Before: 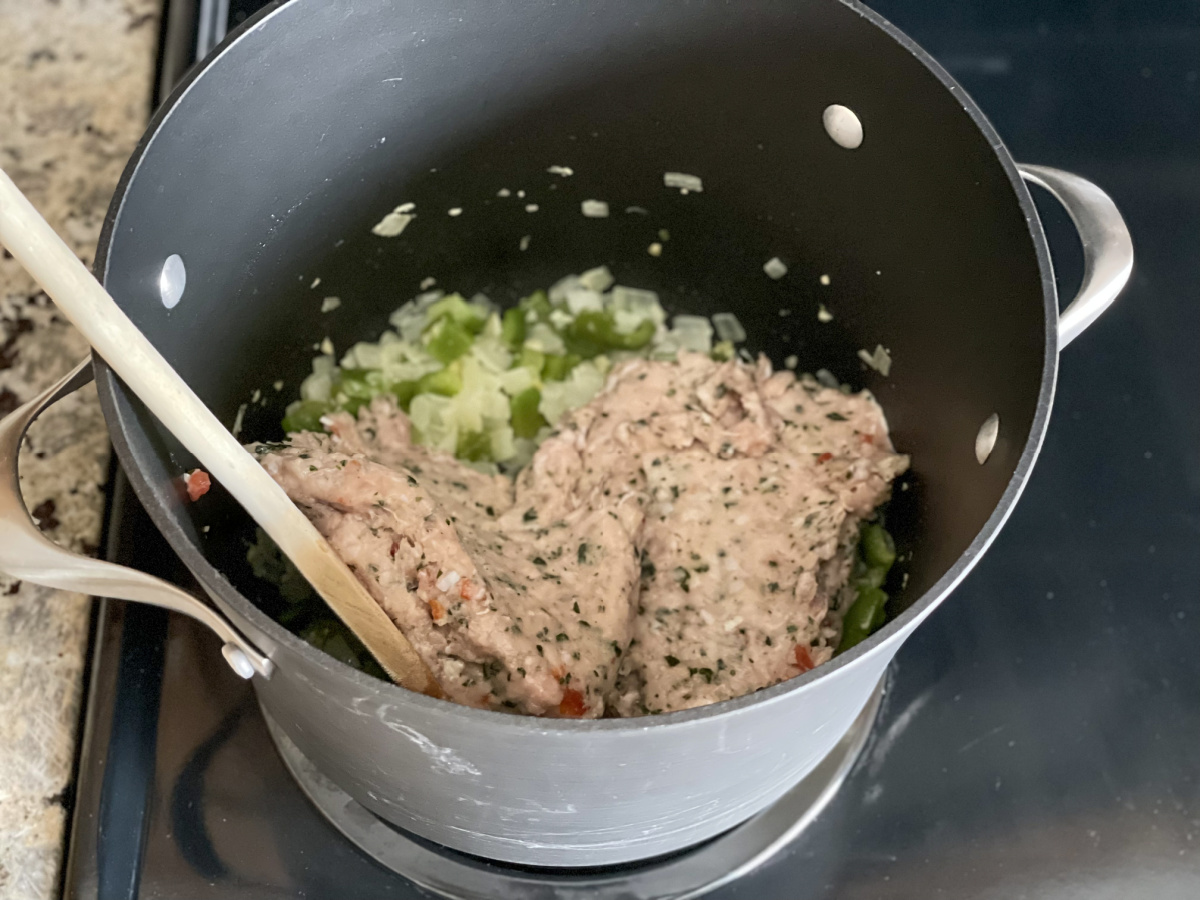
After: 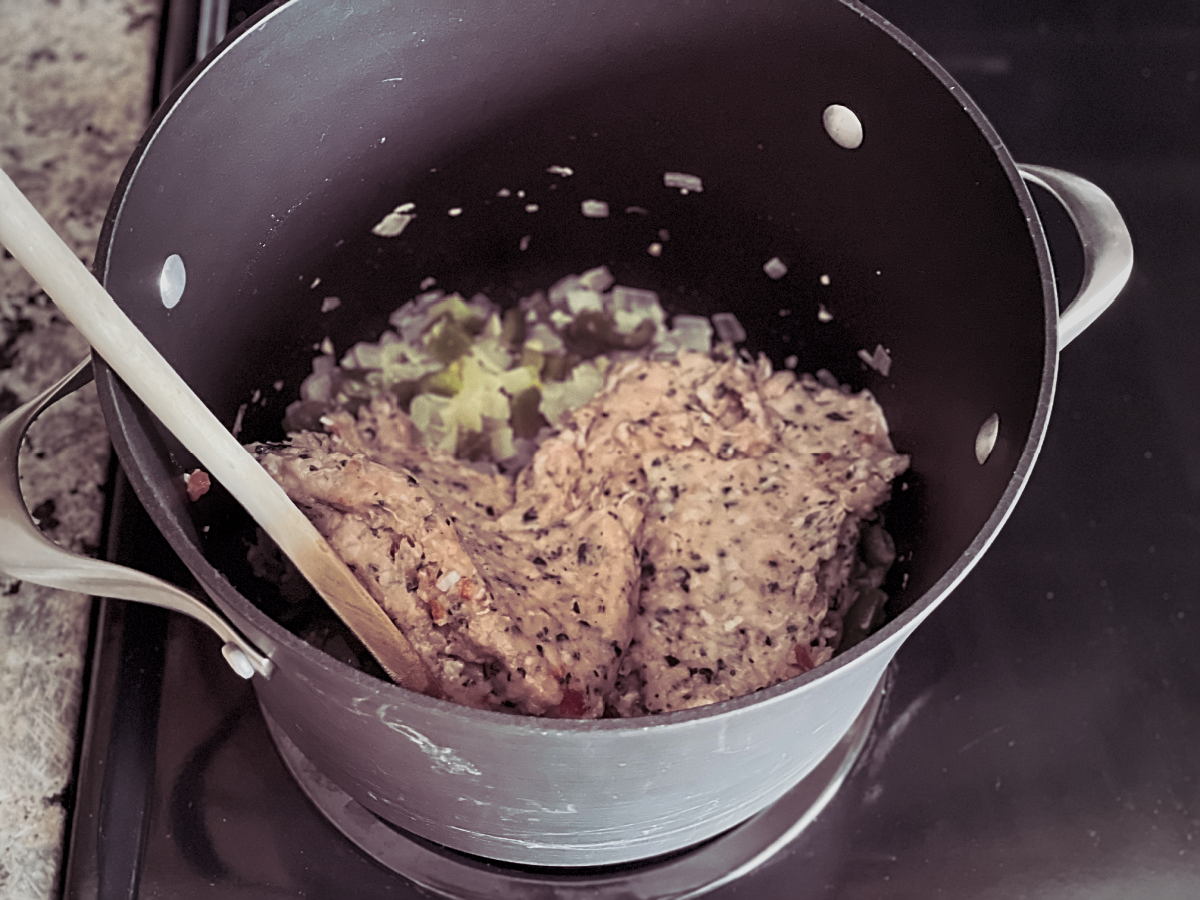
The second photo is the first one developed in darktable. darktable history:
shadows and highlights: radius 337.17, shadows 29.01, soften with gaussian
color look up table: target L [37.99, 65.71, 49.93, 39.19, 55.11, 70.72, 62.66, 40.02, 51.12, 30.33, 72.53, 71.94, 28.78, 55.26, 42.1, 81.73, 51.94, 51.04, 96.54, 81.26, 66.77, 50.87, 35.66, 20.46, 0 ×25], target a [13.56, 18.13, -4.88, -1.533, 8.84, -33.4, 36.07, 10.41, 48.24, 22.98, -23.71, 19.36, 14.18, -38.34, 53.38, 4.04, 49.99, -28.63, -0.43, -0.64, -0.73, -0.15, -0.42, -0.08, 0 ×25], target b [14.06, 17.81, -21.93, 1.533, -25.4, -0.2, 57.1, -45.96, 16.25, -21.59, 57.26, 67.86, -50.3, 31.37, 28.19, 79.82, -14.57, -28.64, 1.19, -0.34, -0.5, -0.27, -1.23, -0.97, 0 ×25], num patches 24
base curve: curves: ch0 [(0, 0) (0.257, 0.25) (0.482, 0.586) (0.757, 0.871) (1, 1)]
sharpen: radius 2.167, amount 0.381, threshold 0
exposure: exposure -0.462 EV, compensate highlight preservation false
contrast brightness saturation: contrast 0.08, saturation 0.2
split-toning: shadows › hue 316.8°, shadows › saturation 0.47, highlights › hue 201.6°, highlights › saturation 0, balance -41.97, compress 28.01%
vignetting: fall-off start 18.21%, fall-off radius 137.95%, brightness -0.207, center (-0.078, 0.066), width/height ratio 0.62, shape 0.59
